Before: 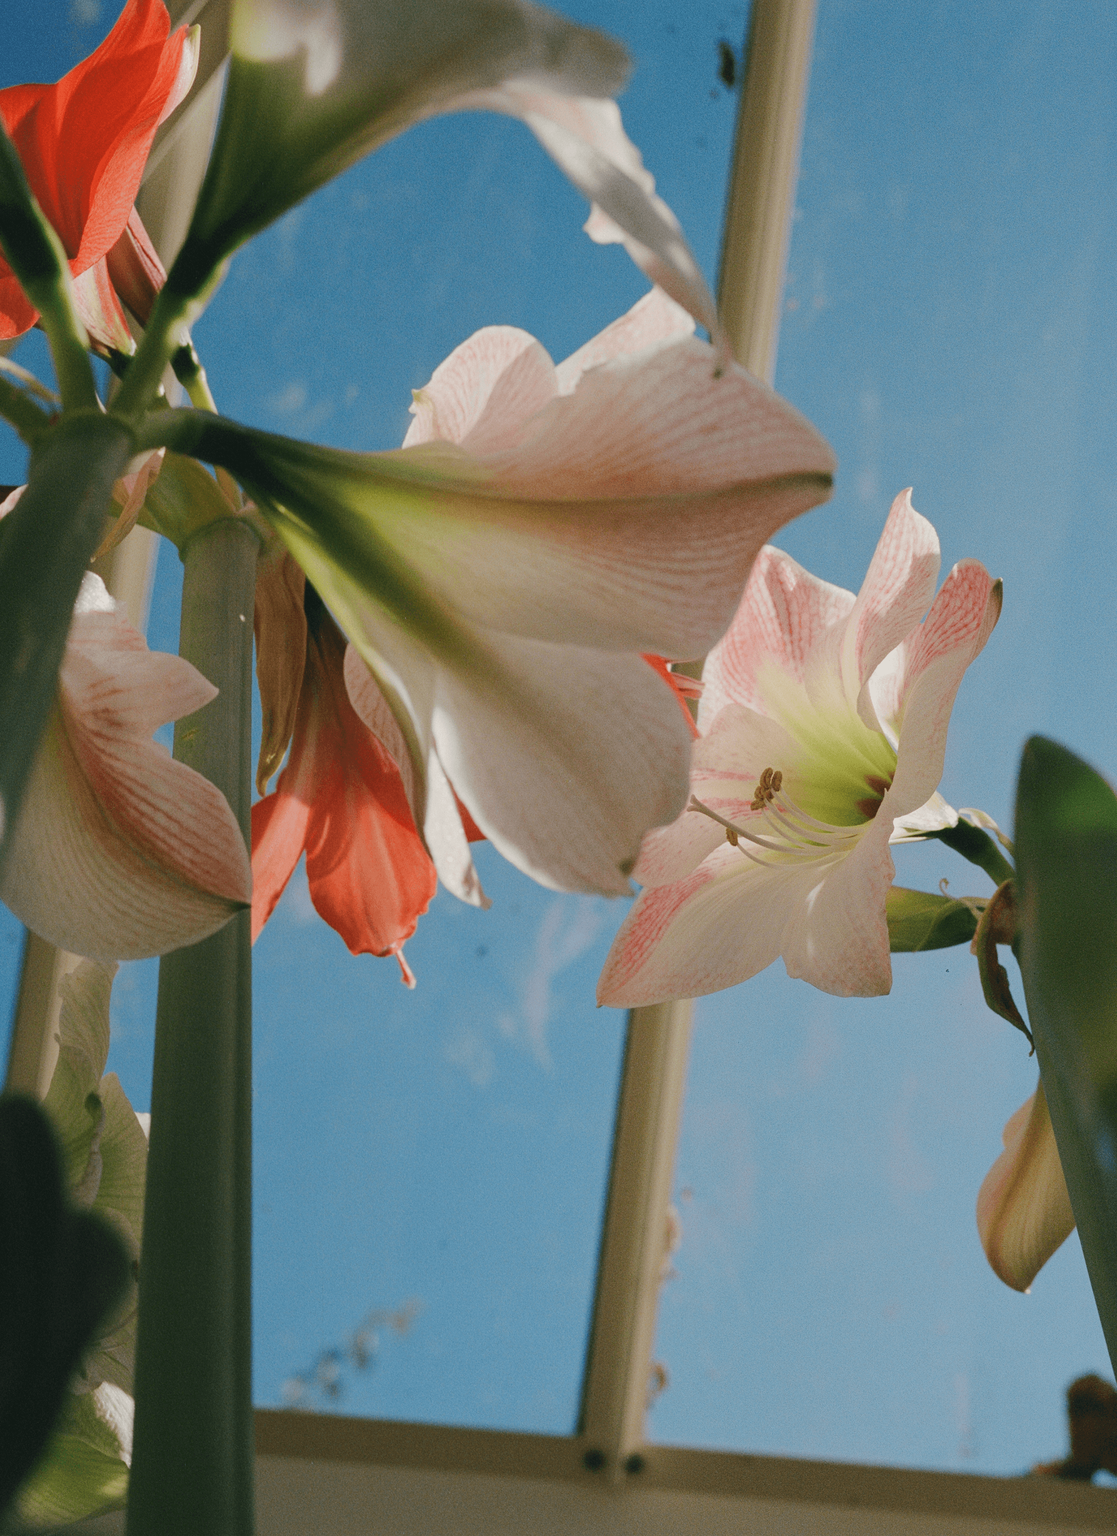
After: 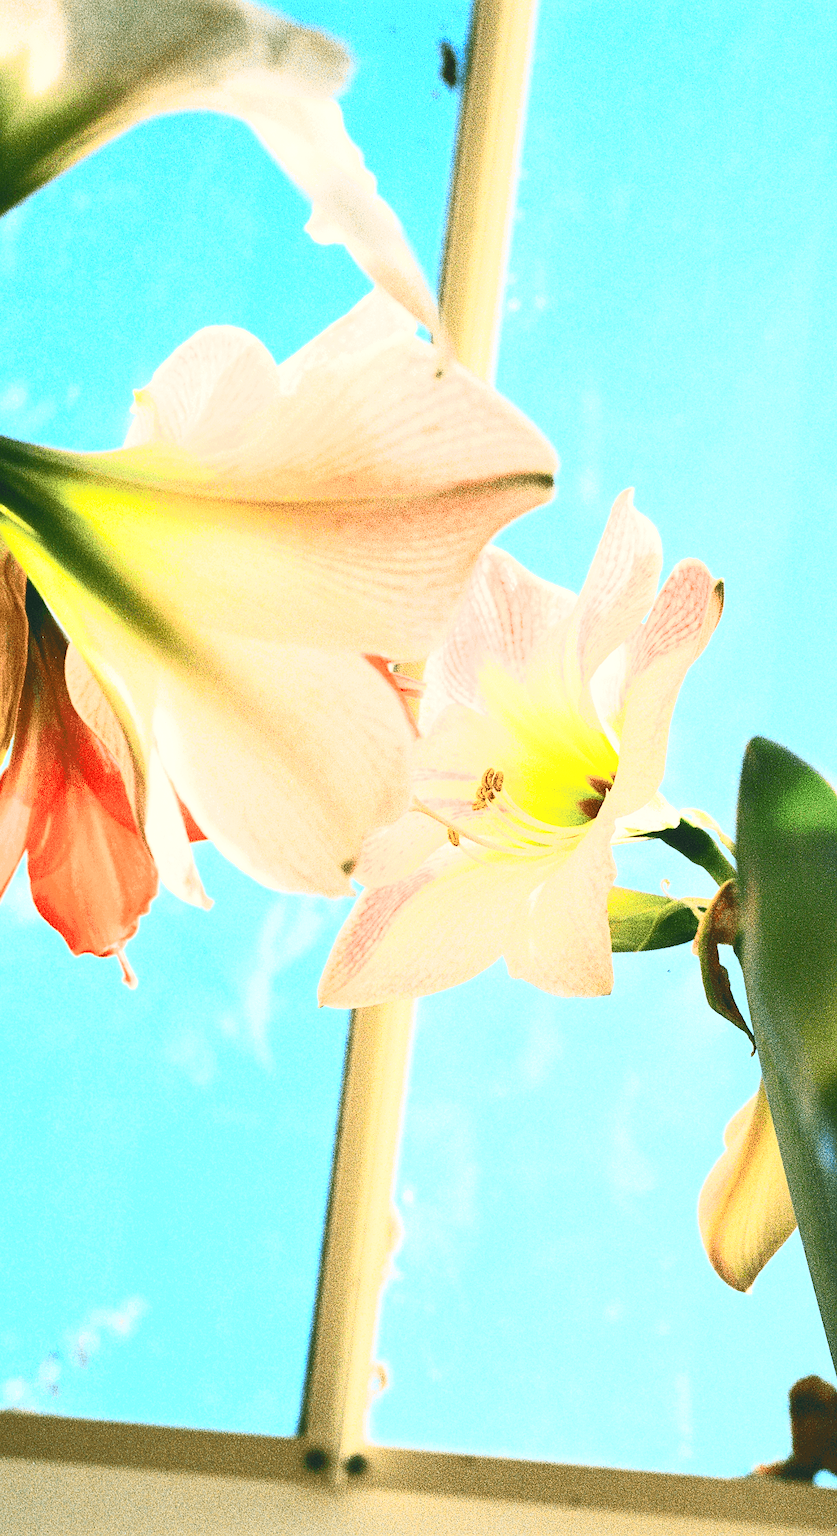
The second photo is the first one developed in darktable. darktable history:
crop and rotate: left 24.971%
contrast brightness saturation: contrast 0.823, brightness 0.587, saturation 0.571
exposure: black level correction 0, exposure 1.016 EV, compensate highlight preservation false
sharpen: on, module defaults
